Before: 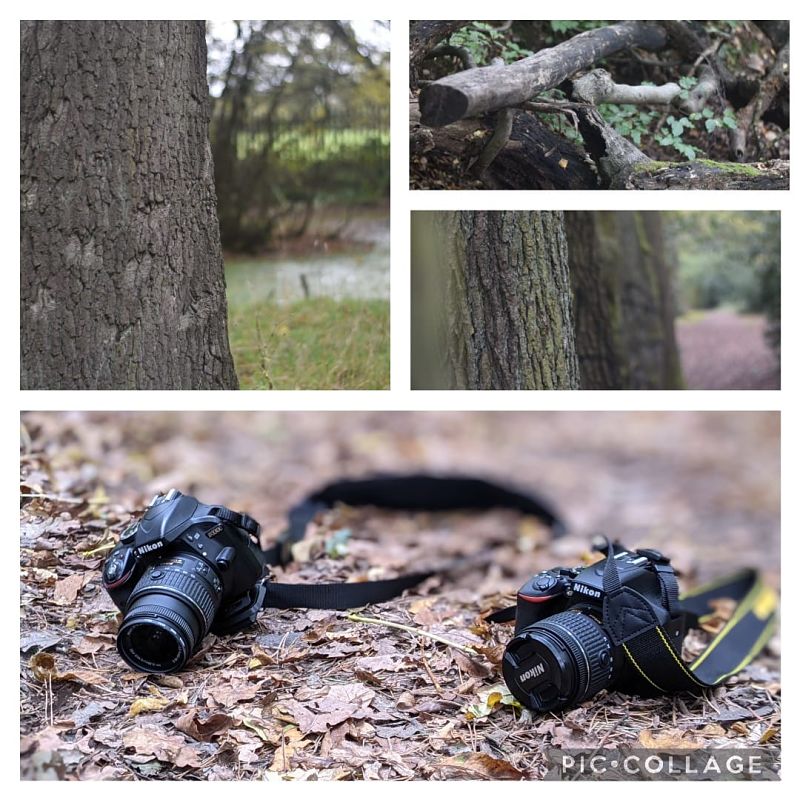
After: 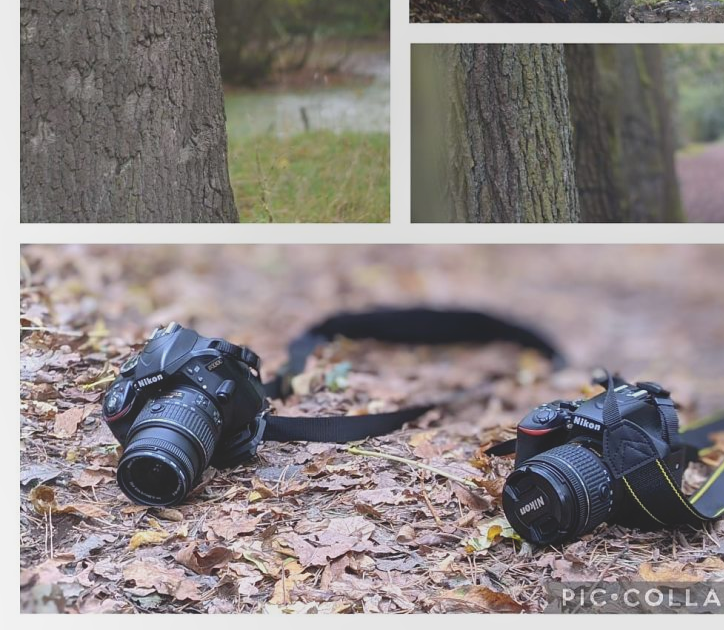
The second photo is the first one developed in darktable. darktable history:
contrast brightness saturation: saturation -0.05
local contrast: detail 70%
crop: top 20.916%, right 9.437%, bottom 0.316%
